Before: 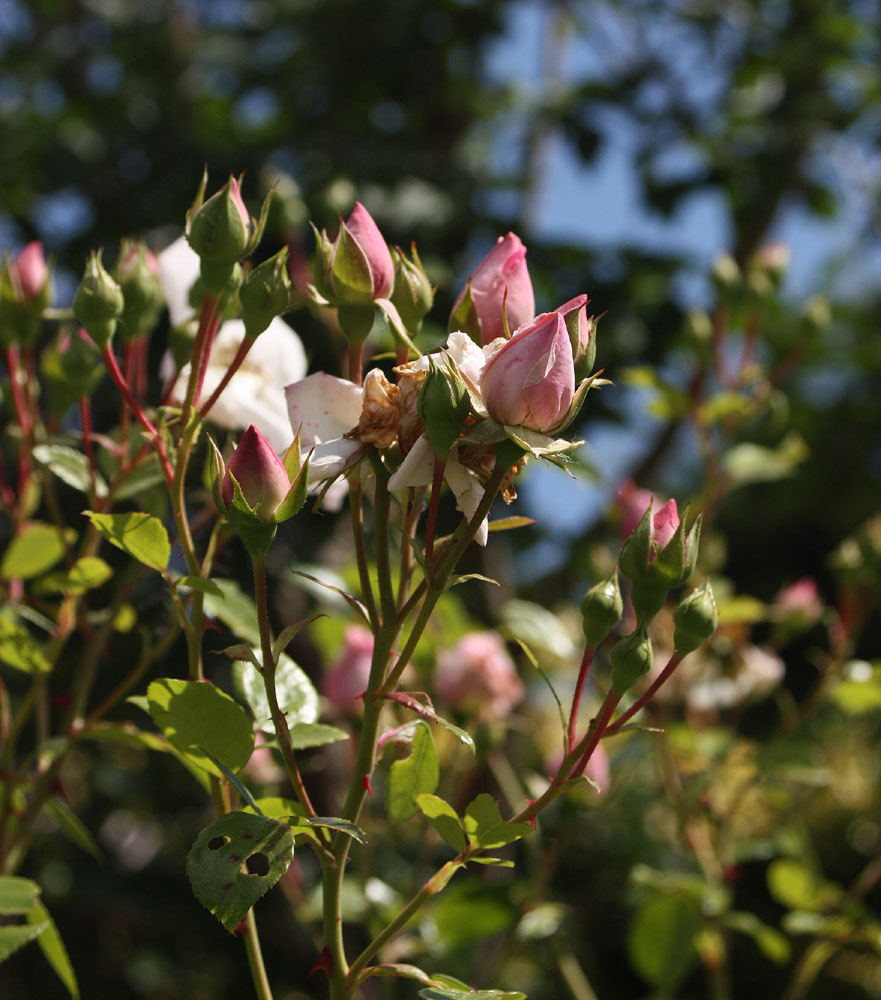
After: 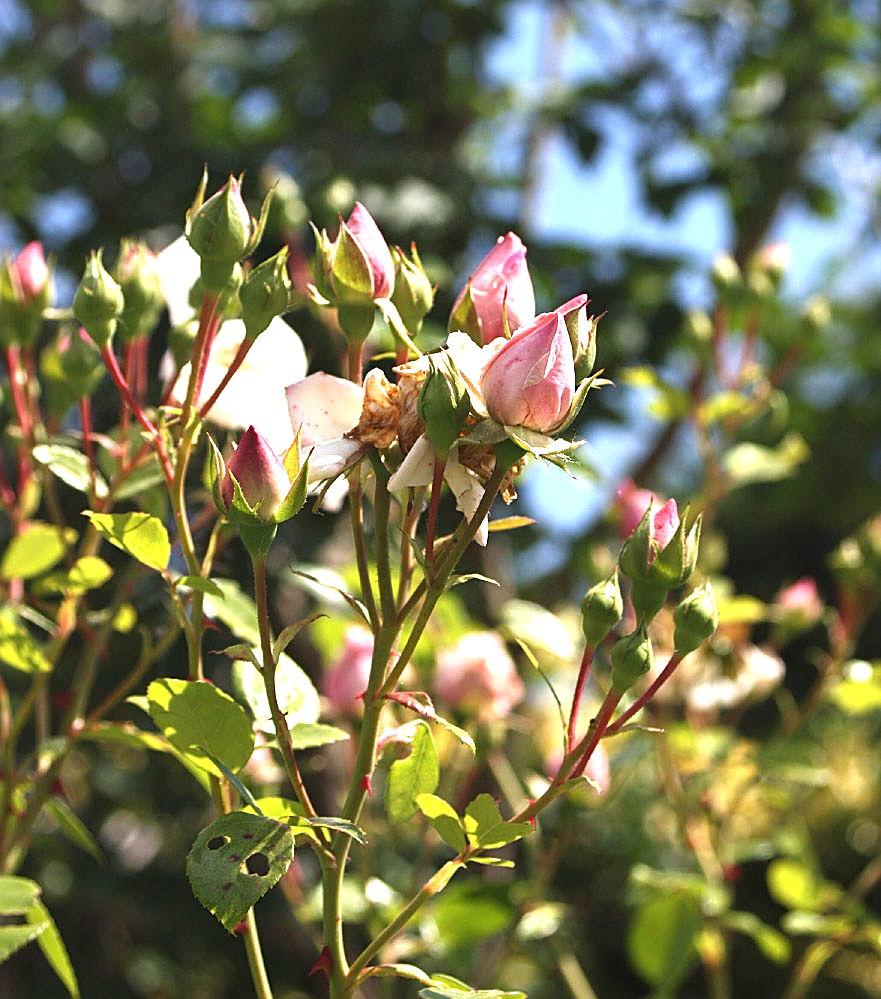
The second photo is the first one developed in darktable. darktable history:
sharpen: amount 0.494
crop: bottom 0.068%
exposure: black level correction 0, exposure 1.487 EV, compensate highlight preservation false
